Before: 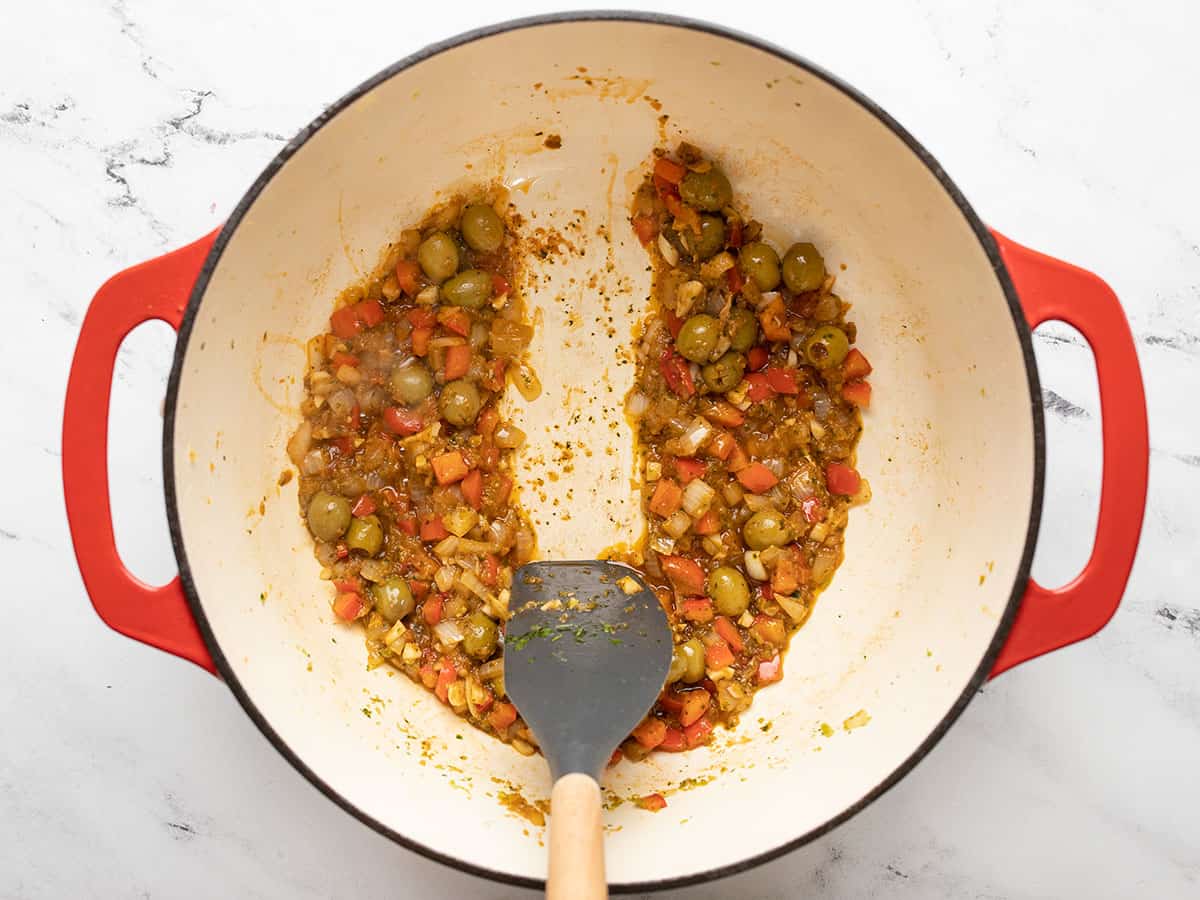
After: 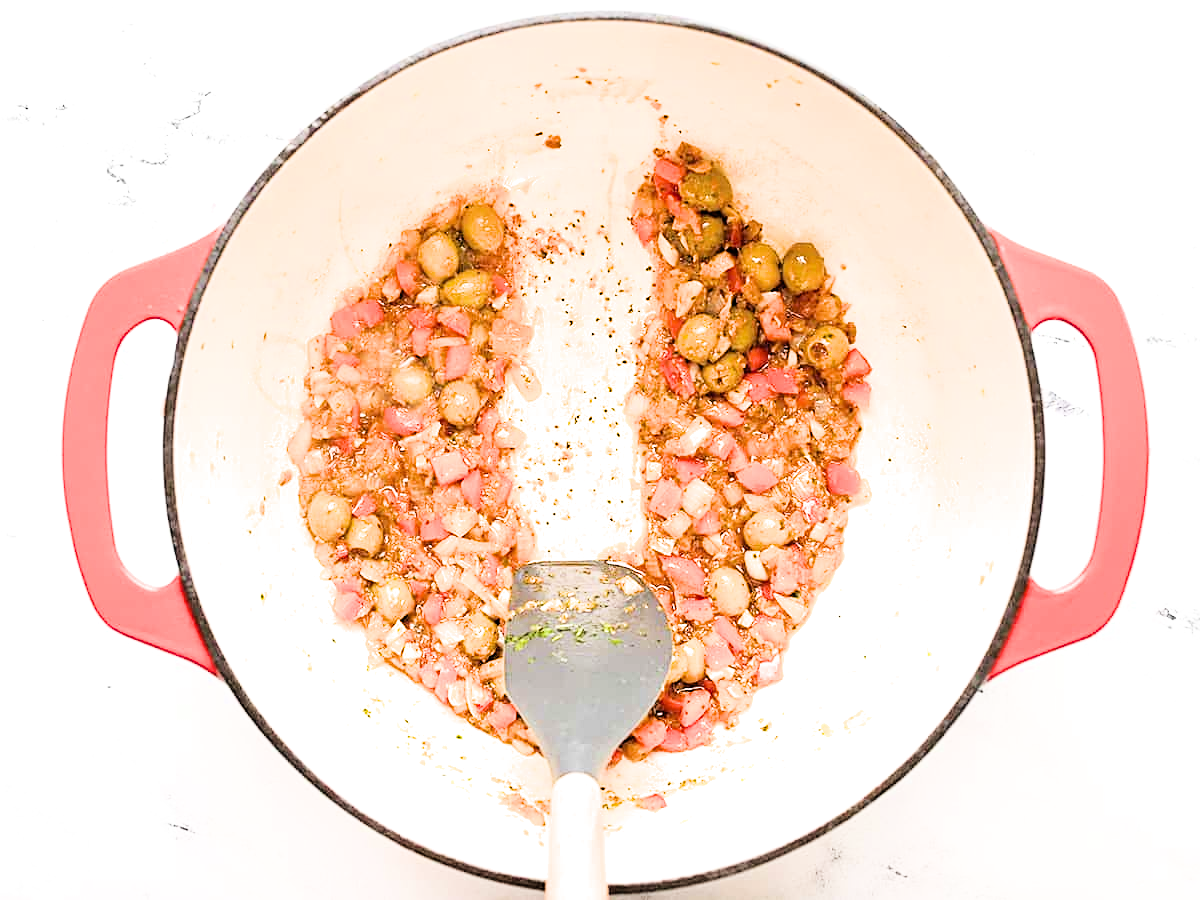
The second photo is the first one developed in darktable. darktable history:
exposure: exposure 1.996 EV, compensate exposure bias true, compensate highlight preservation false
sharpen: on, module defaults
filmic rgb: black relative exposure -5.09 EV, white relative exposure 3.96 EV, hardness 2.9, contrast 1.297
